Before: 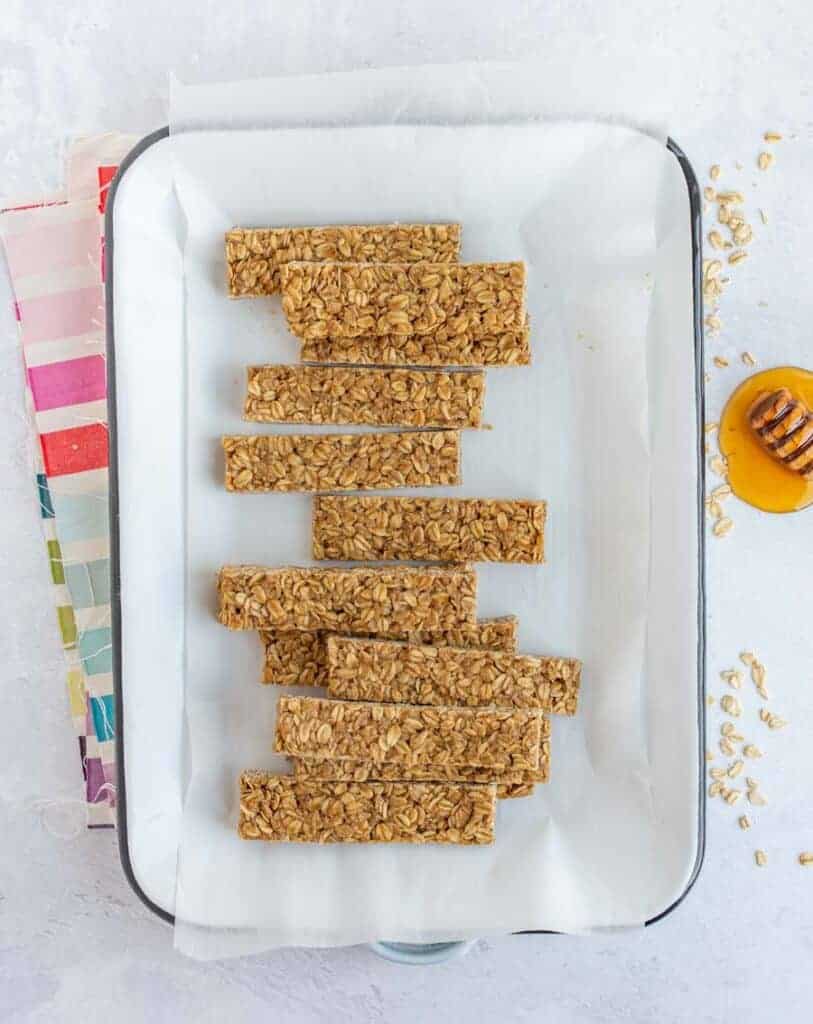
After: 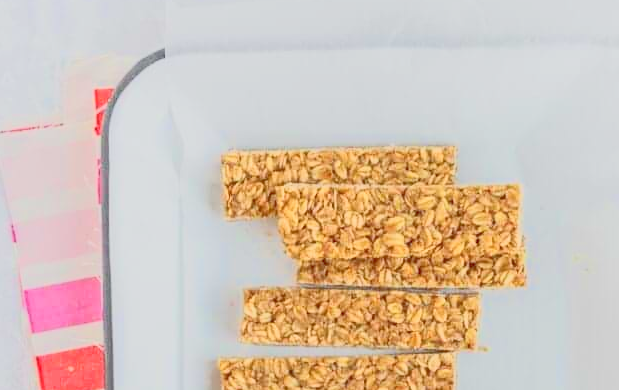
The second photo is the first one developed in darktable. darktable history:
exposure: exposure 0.636 EV, compensate highlight preservation false
tone curve: curves: ch0 [(0, 0.148) (0.191, 0.225) (0.712, 0.695) (0.864, 0.797) (1, 0.839)]
crop: left 0.579%, top 7.627%, right 23.167%, bottom 54.275%
tone equalizer: -7 EV 0.15 EV, -6 EV 0.6 EV, -5 EV 1.15 EV, -4 EV 1.33 EV, -3 EV 1.15 EV, -2 EV 0.6 EV, -1 EV 0.15 EV, mask exposure compensation -0.5 EV
